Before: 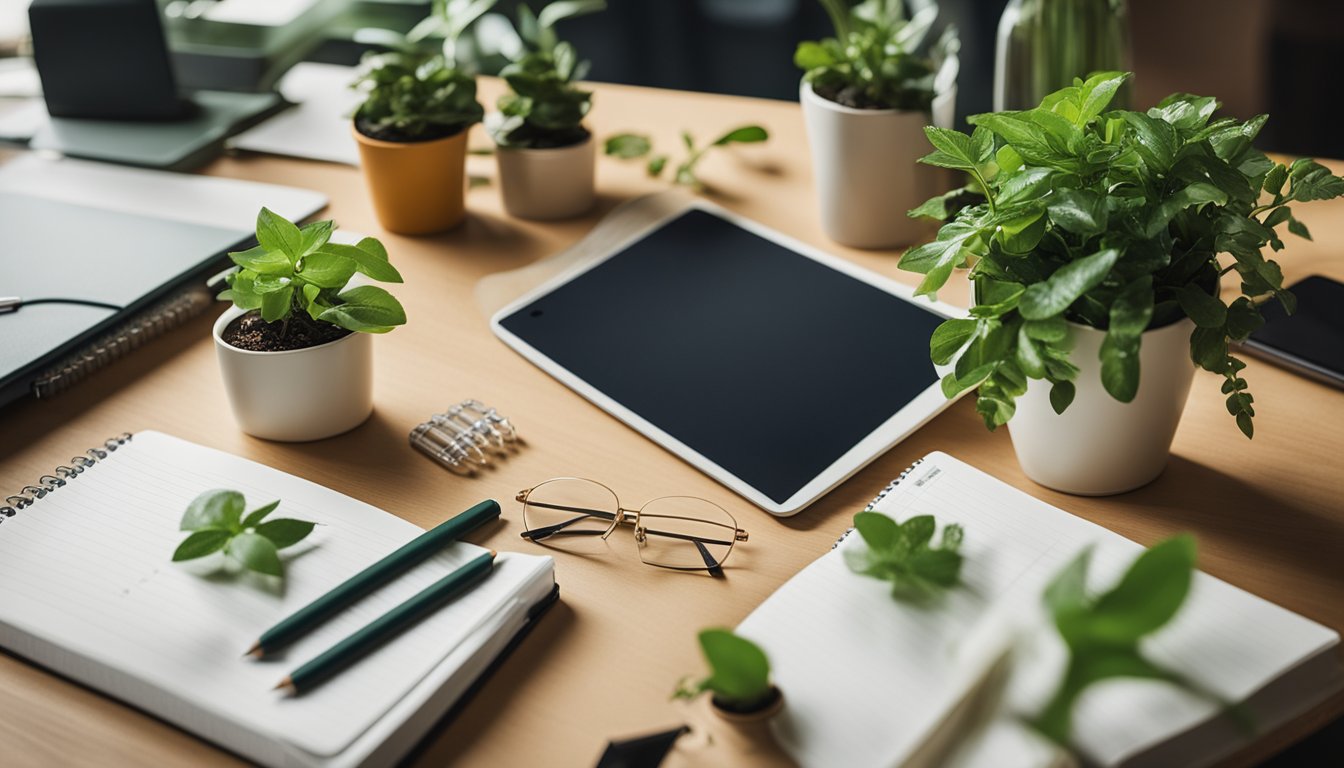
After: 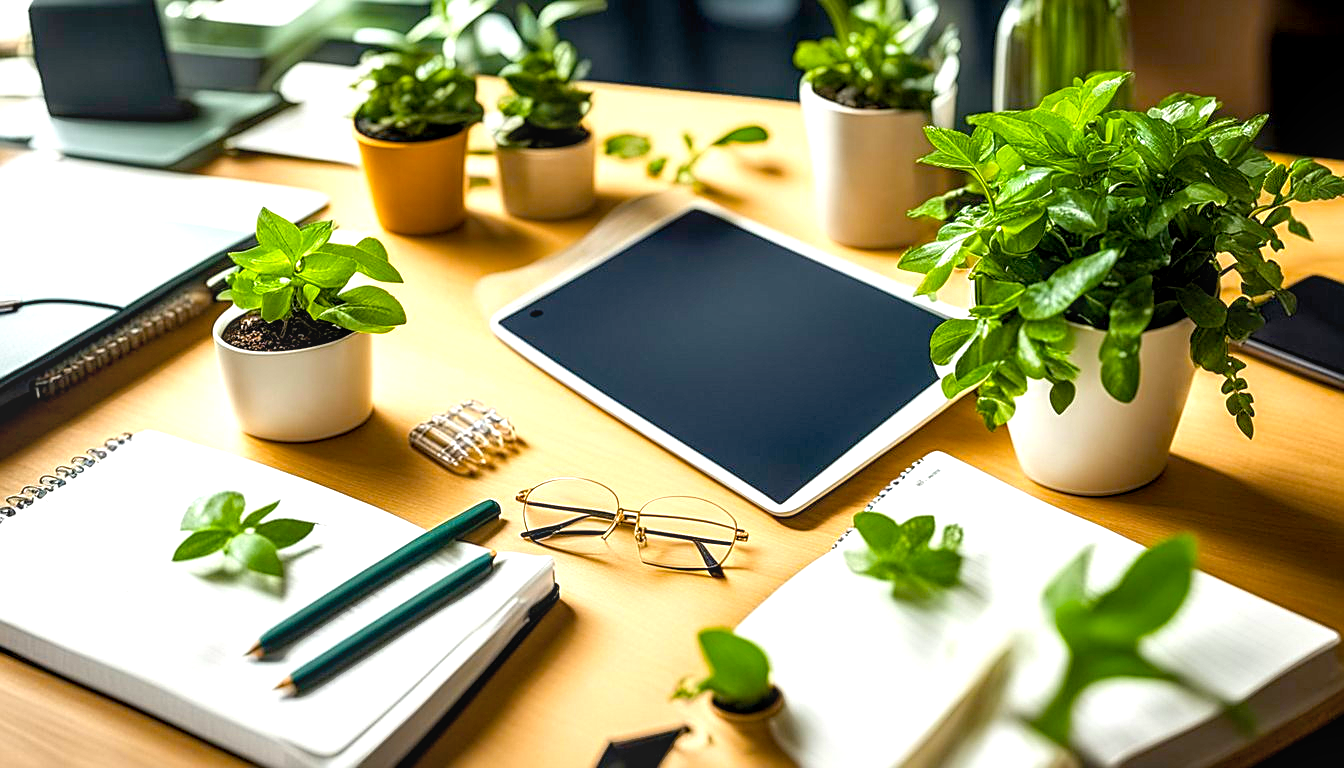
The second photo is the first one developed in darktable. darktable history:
local contrast: on, module defaults
color balance rgb: linear chroma grading › global chroma 15%, perceptual saturation grading › global saturation 30%
contrast equalizer: y [[0.439, 0.44, 0.442, 0.457, 0.493, 0.498], [0.5 ×6], [0.5 ×6], [0 ×6], [0 ×6]], mix 0.76
exposure: black level correction 0.008, exposure 0.979 EV, compensate highlight preservation false
sharpen: on, module defaults
